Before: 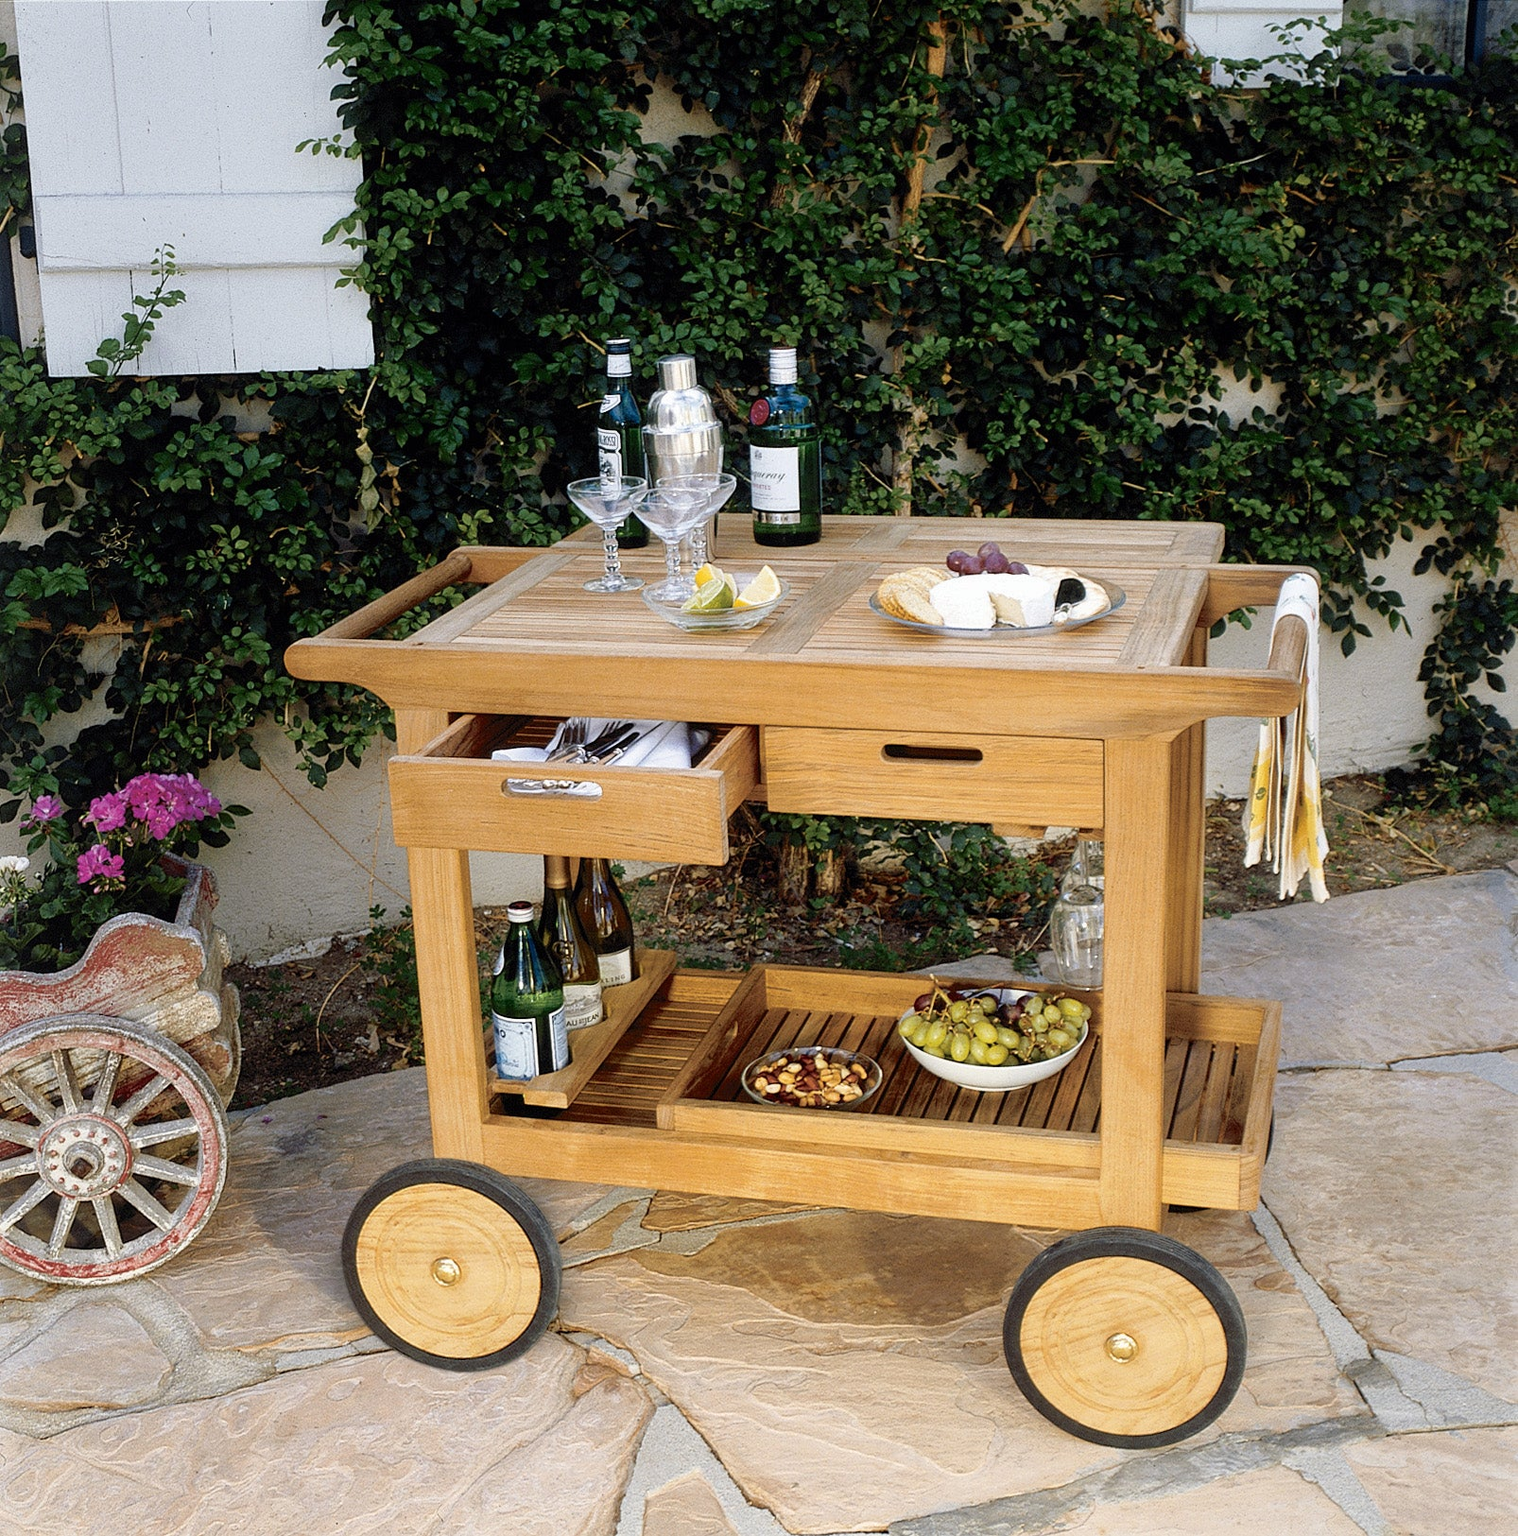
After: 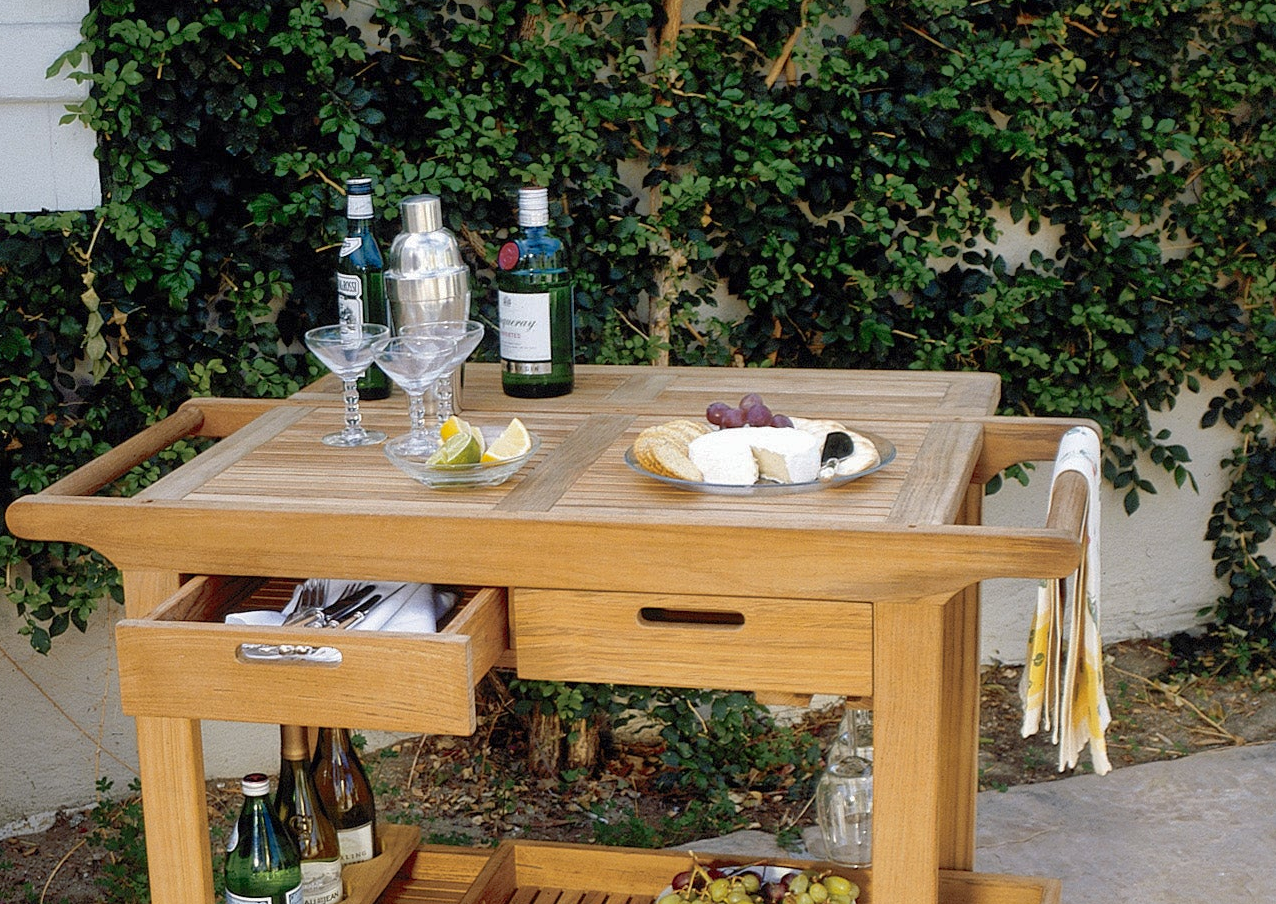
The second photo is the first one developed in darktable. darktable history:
shadows and highlights: on, module defaults
crop: left 18.38%, top 11.092%, right 2.134%, bottom 33.217%
